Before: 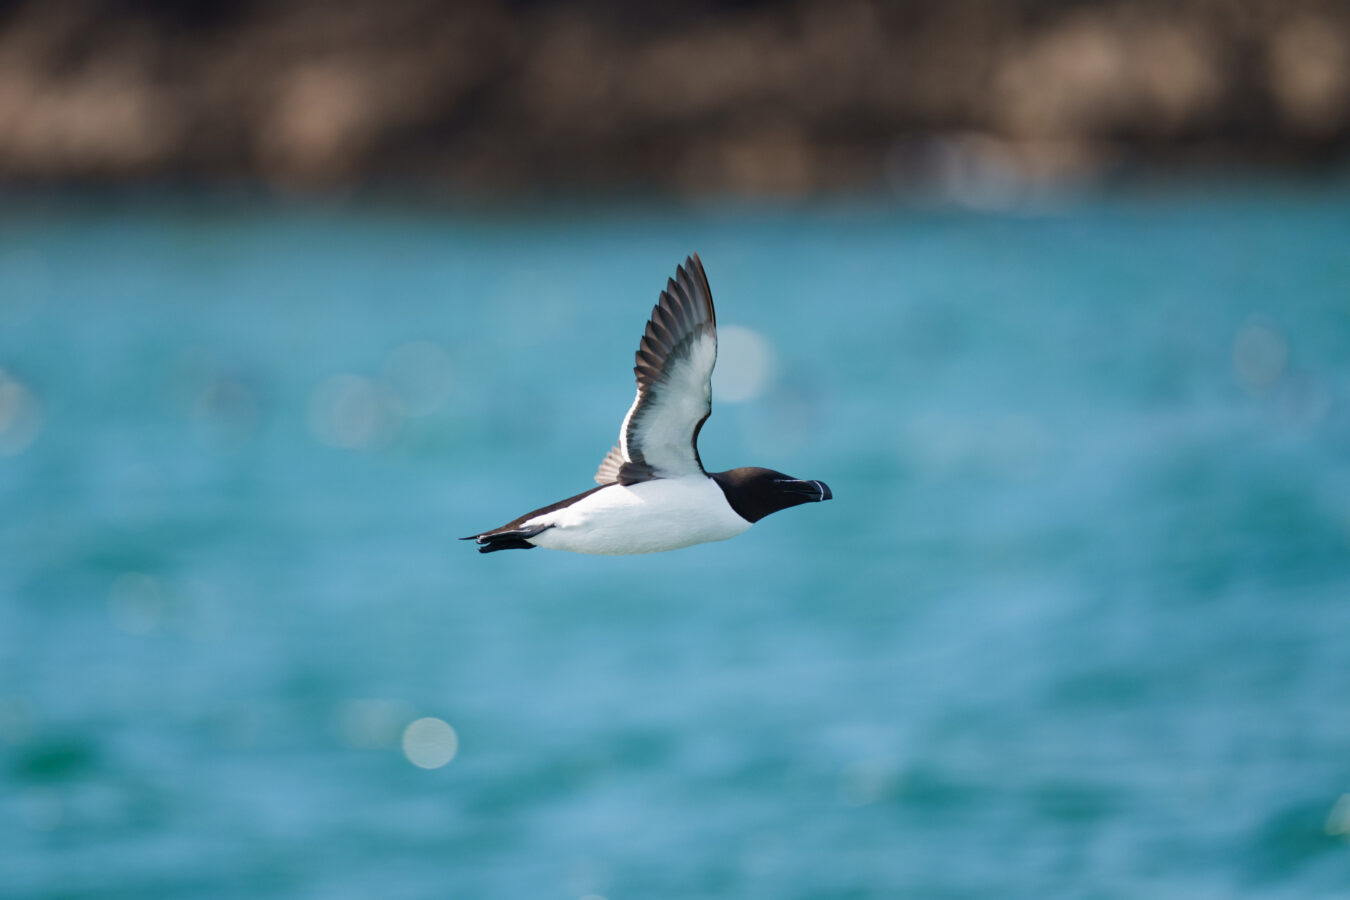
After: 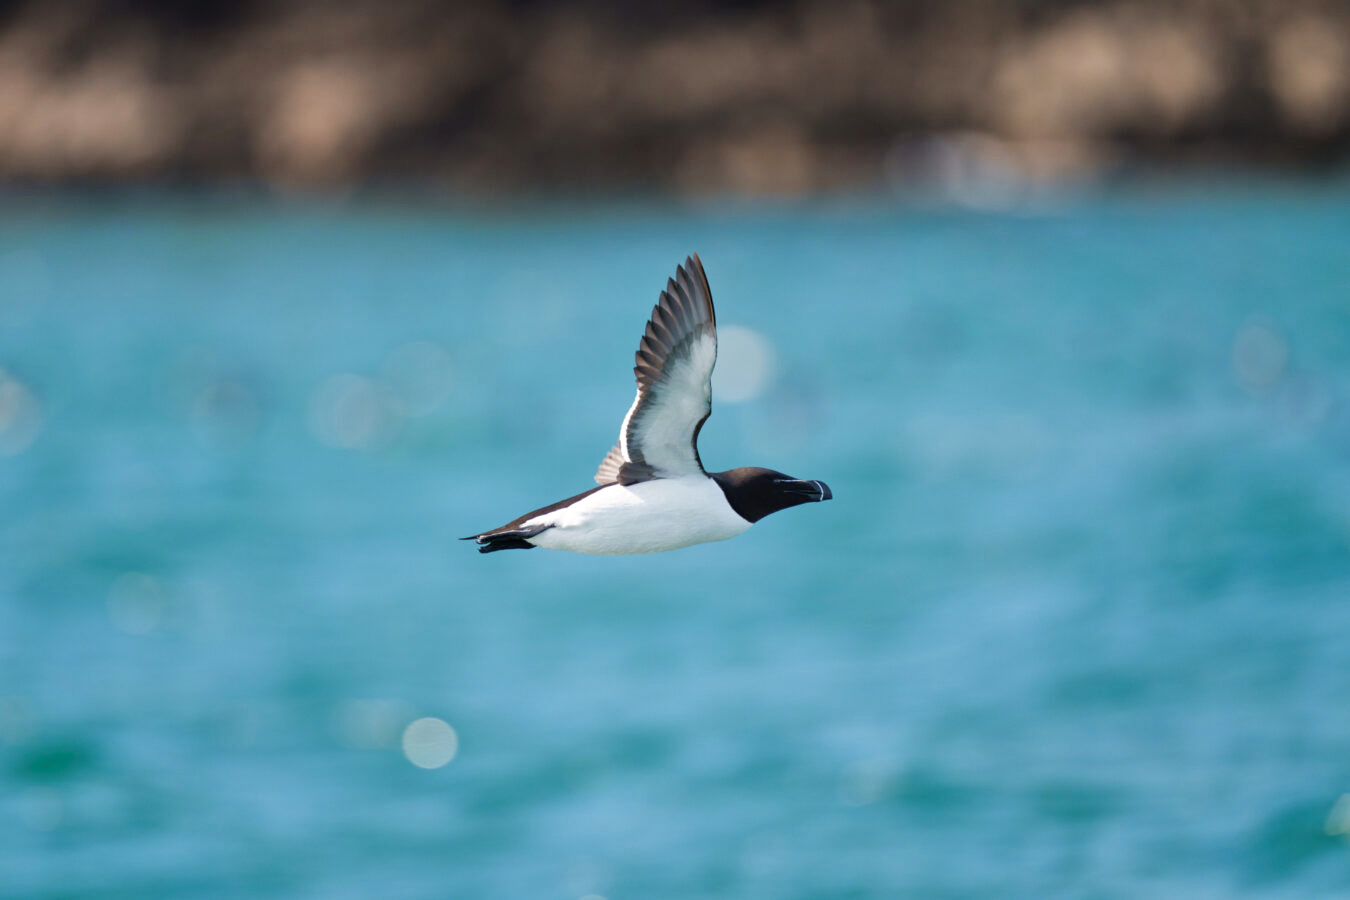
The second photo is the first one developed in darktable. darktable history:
tone equalizer: -8 EV 0.024 EV, -7 EV -0.015 EV, -6 EV 0.045 EV, -5 EV 0.024 EV, -4 EV 0.311 EV, -3 EV 0.66 EV, -2 EV 0.556 EV, -1 EV 0.18 EV, +0 EV 0.055 EV
